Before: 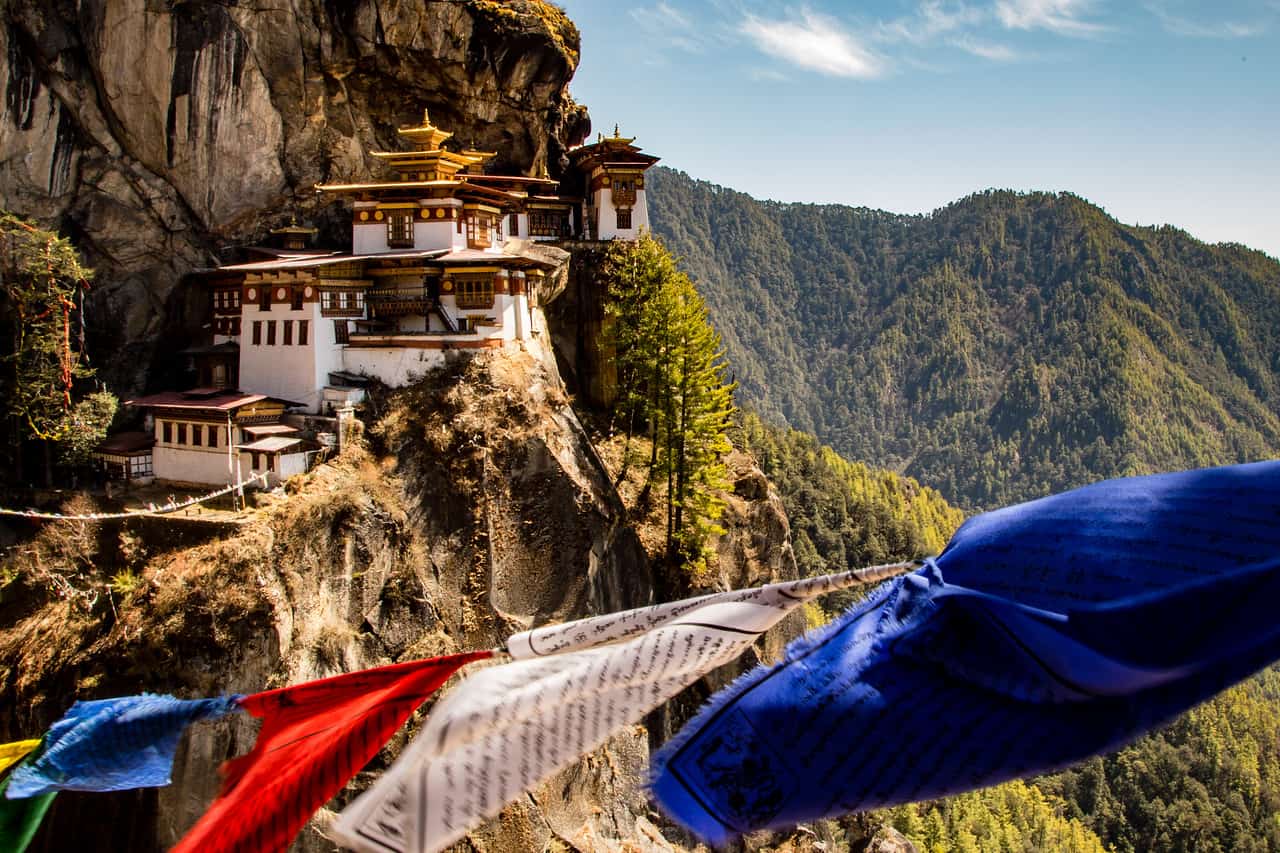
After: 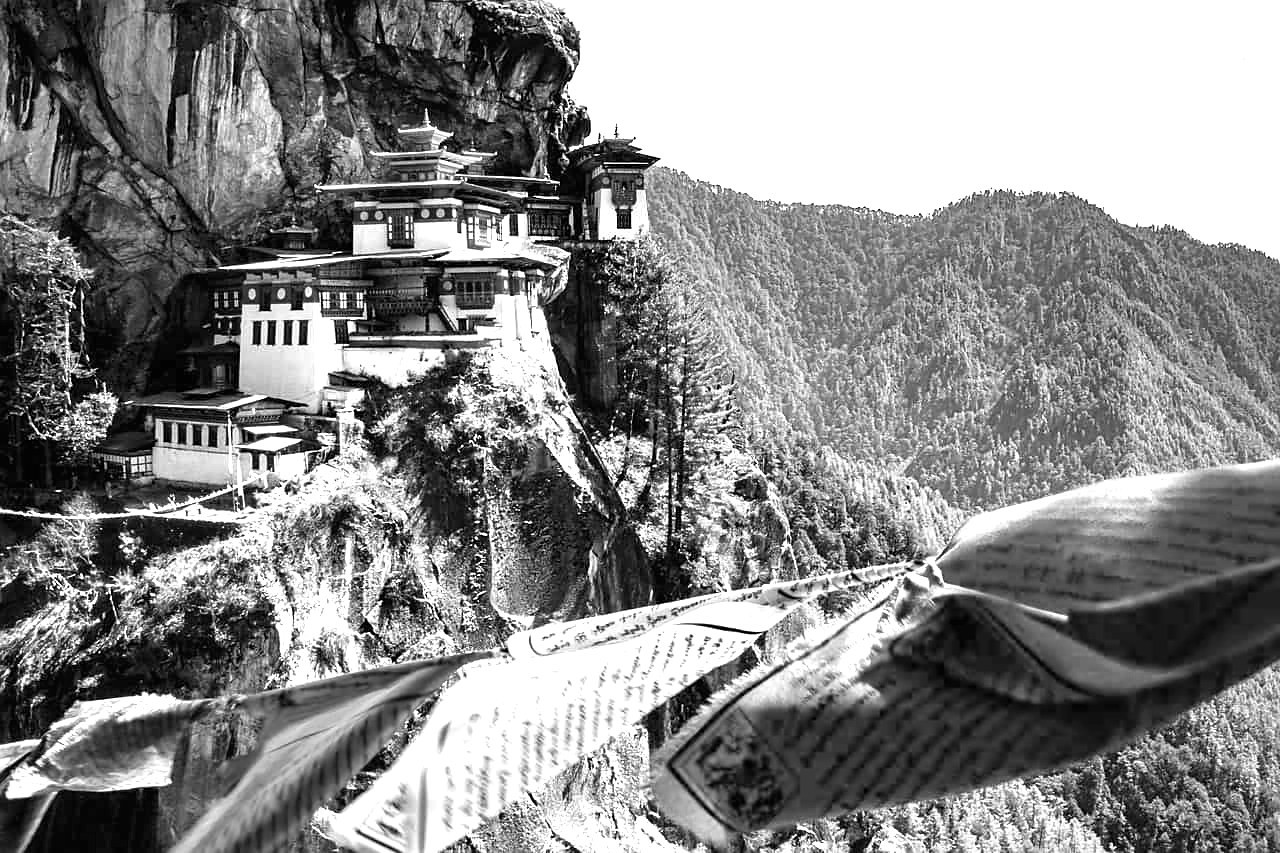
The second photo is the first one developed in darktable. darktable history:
white balance: red 1.004, blue 1.096
exposure: black level correction 0, exposure 1.5 EV, compensate exposure bias true, compensate highlight preservation false
color calibration: output gray [0.253, 0.26, 0.487, 0], gray › normalize channels true, illuminant same as pipeline (D50), adaptation XYZ, x 0.346, y 0.359, gamut compression 0
sharpen: radius 1.559, amount 0.373, threshold 1.271
